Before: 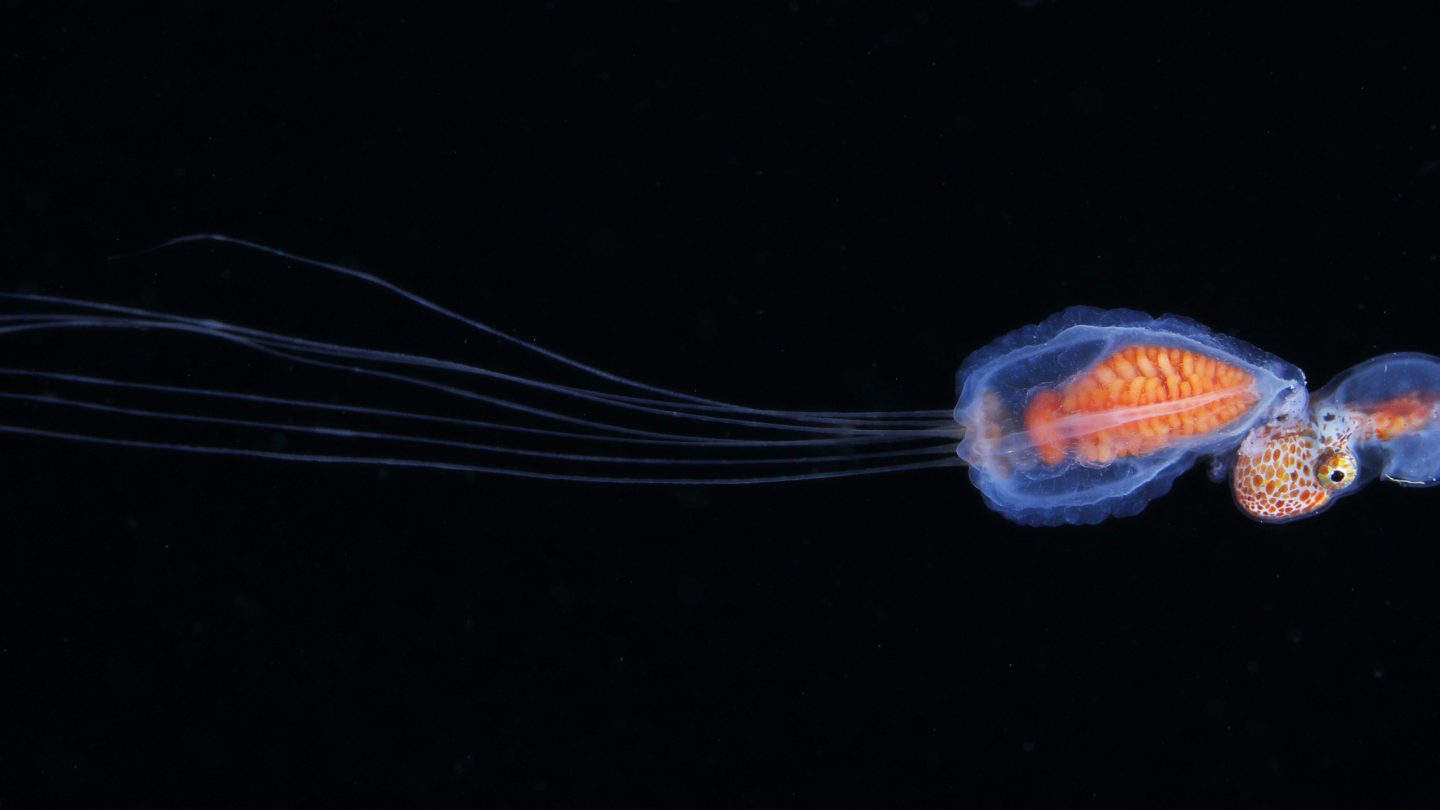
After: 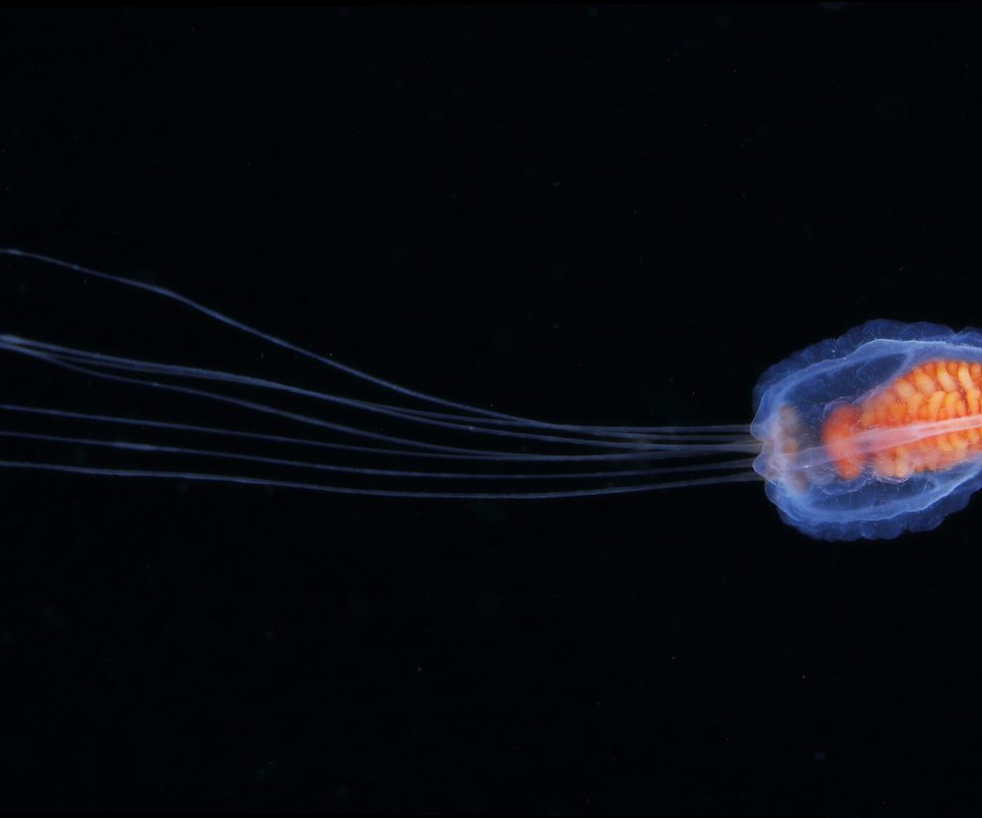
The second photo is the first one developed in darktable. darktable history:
crop and rotate: left 14.436%, right 18.898%
rotate and perspective: lens shift (vertical) 0.048, lens shift (horizontal) -0.024, automatic cropping off
